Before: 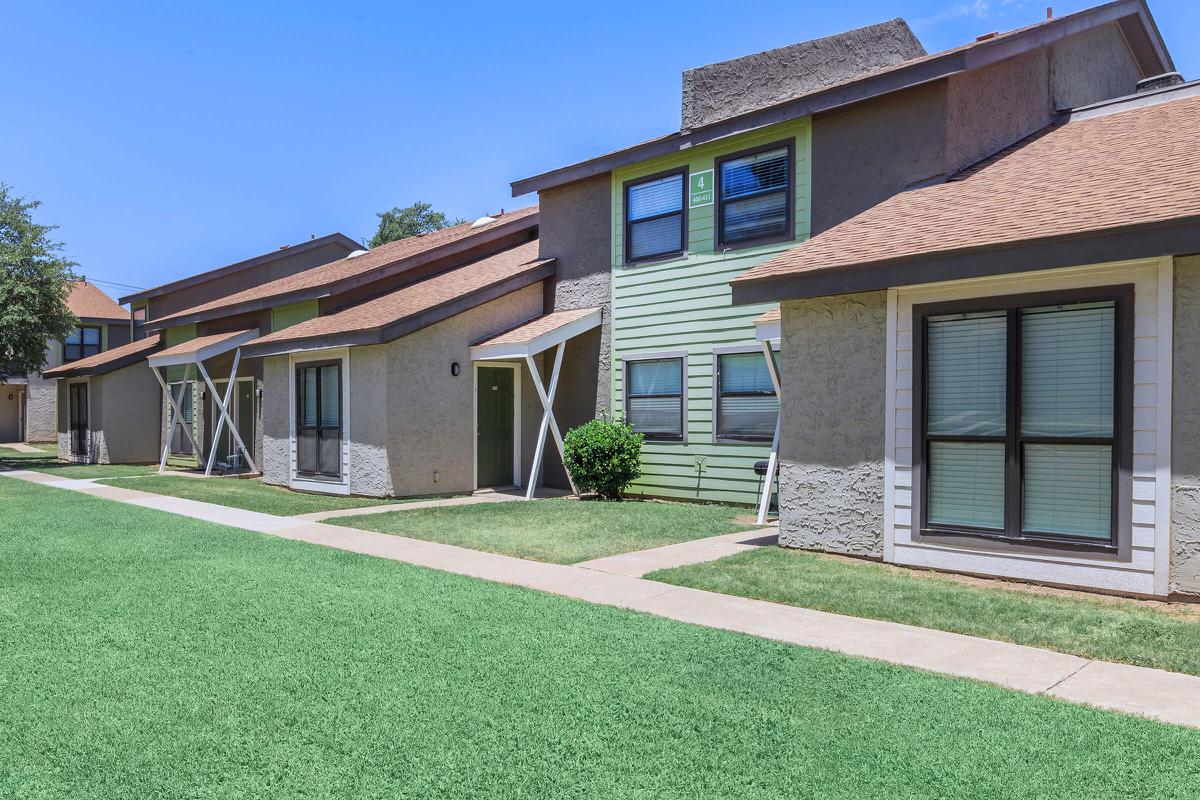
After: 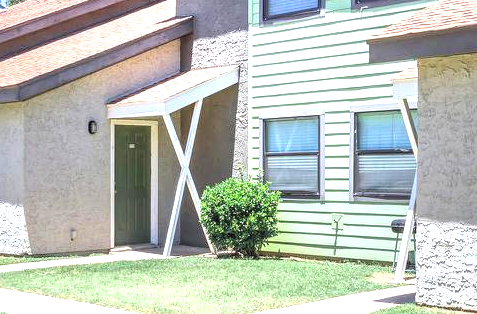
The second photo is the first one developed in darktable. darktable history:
crop: left 30.268%, top 30.336%, right 29.964%, bottom 30.297%
local contrast: on, module defaults
exposure: black level correction 0, exposure 1.2 EV, compensate highlight preservation false
contrast brightness saturation: brightness 0.12
